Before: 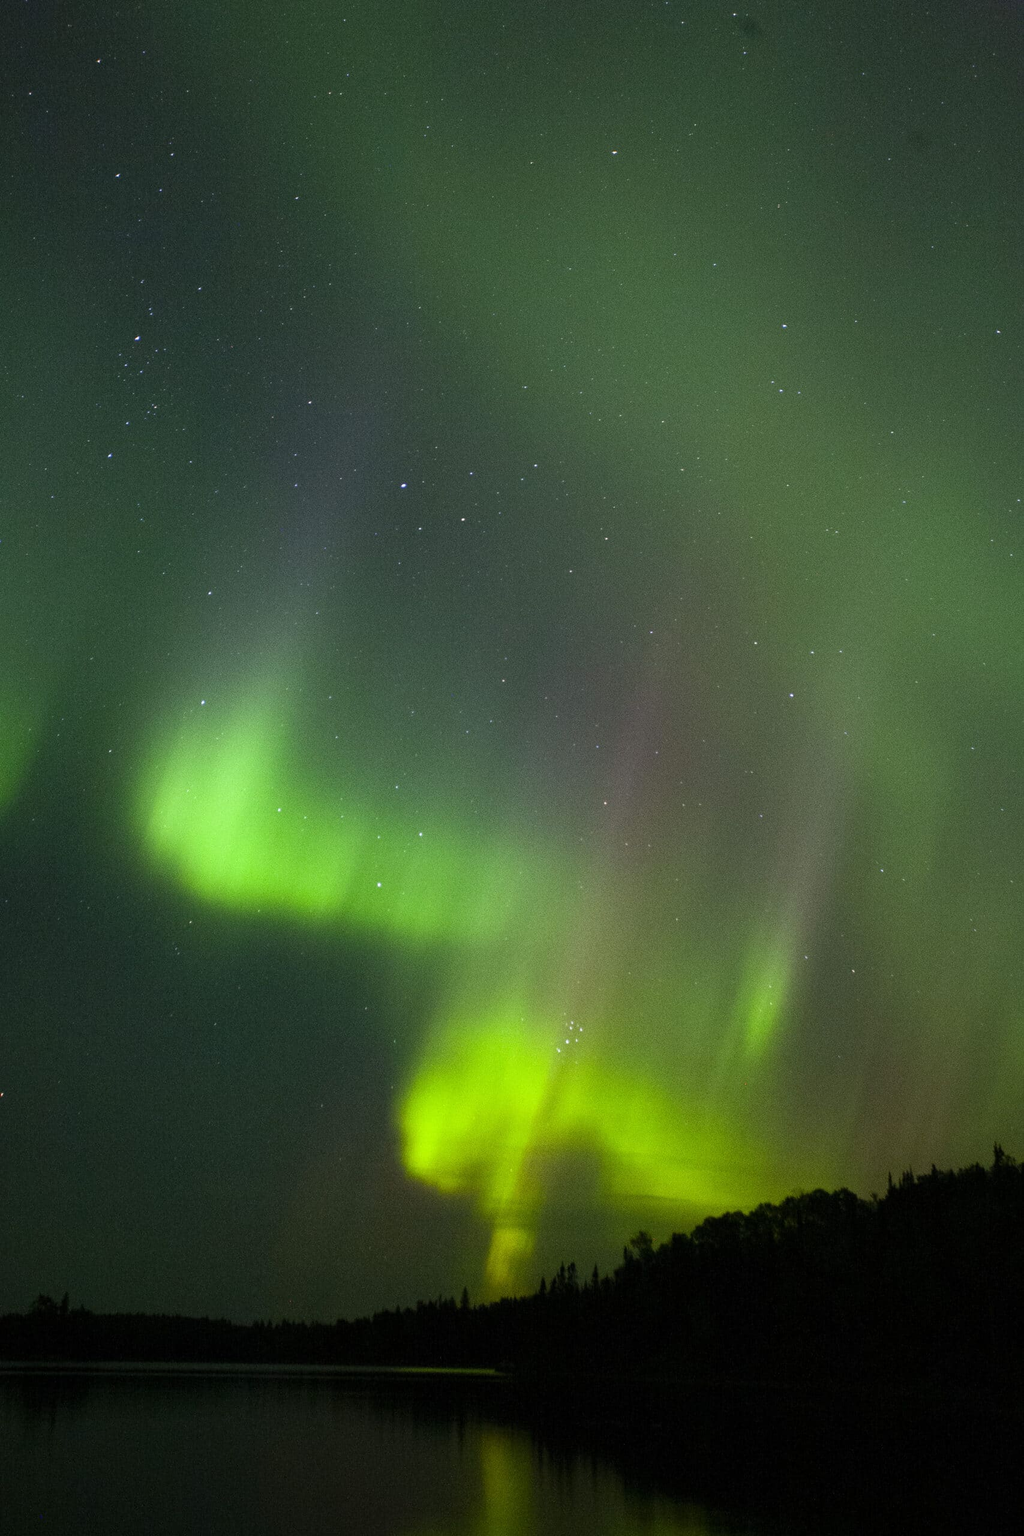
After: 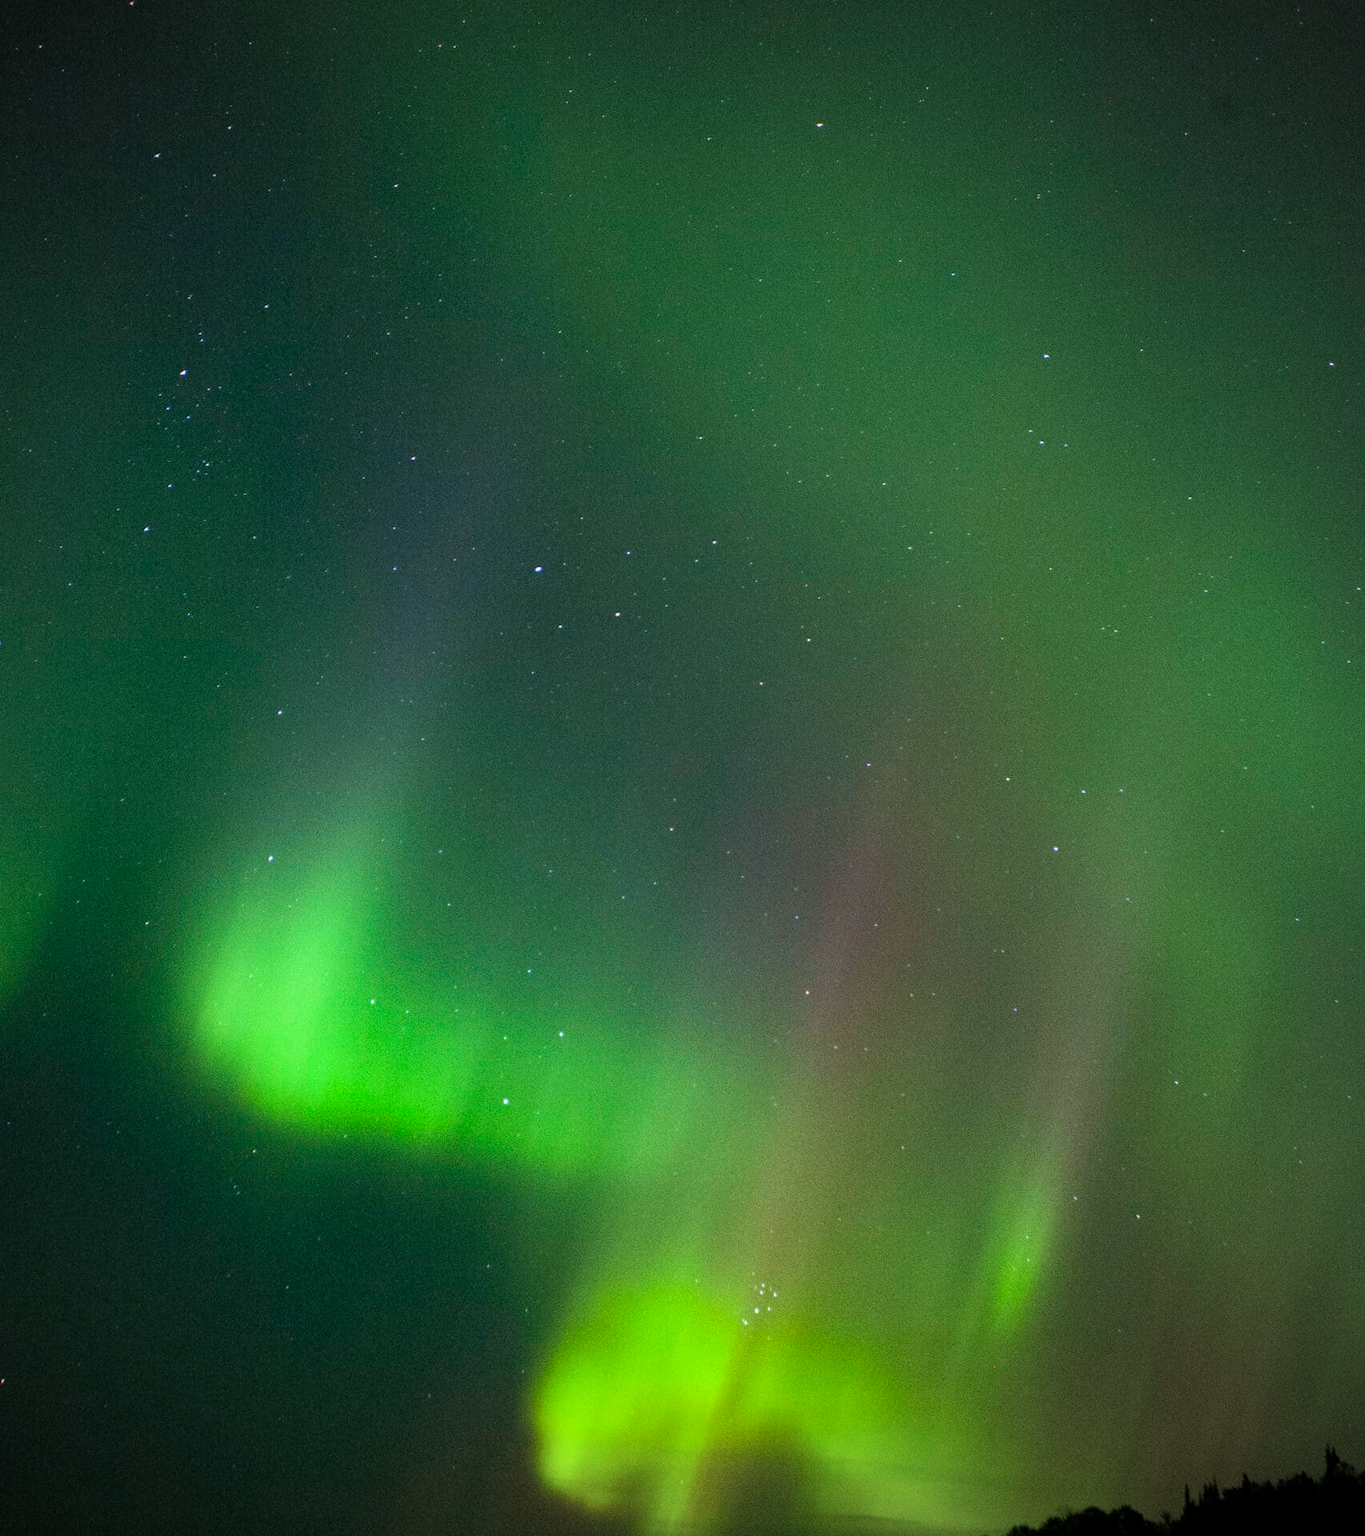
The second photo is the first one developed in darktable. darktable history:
crop: top 3.857%, bottom 21.132%
velvia: on, module defaults
vignetting: on, module defaults
